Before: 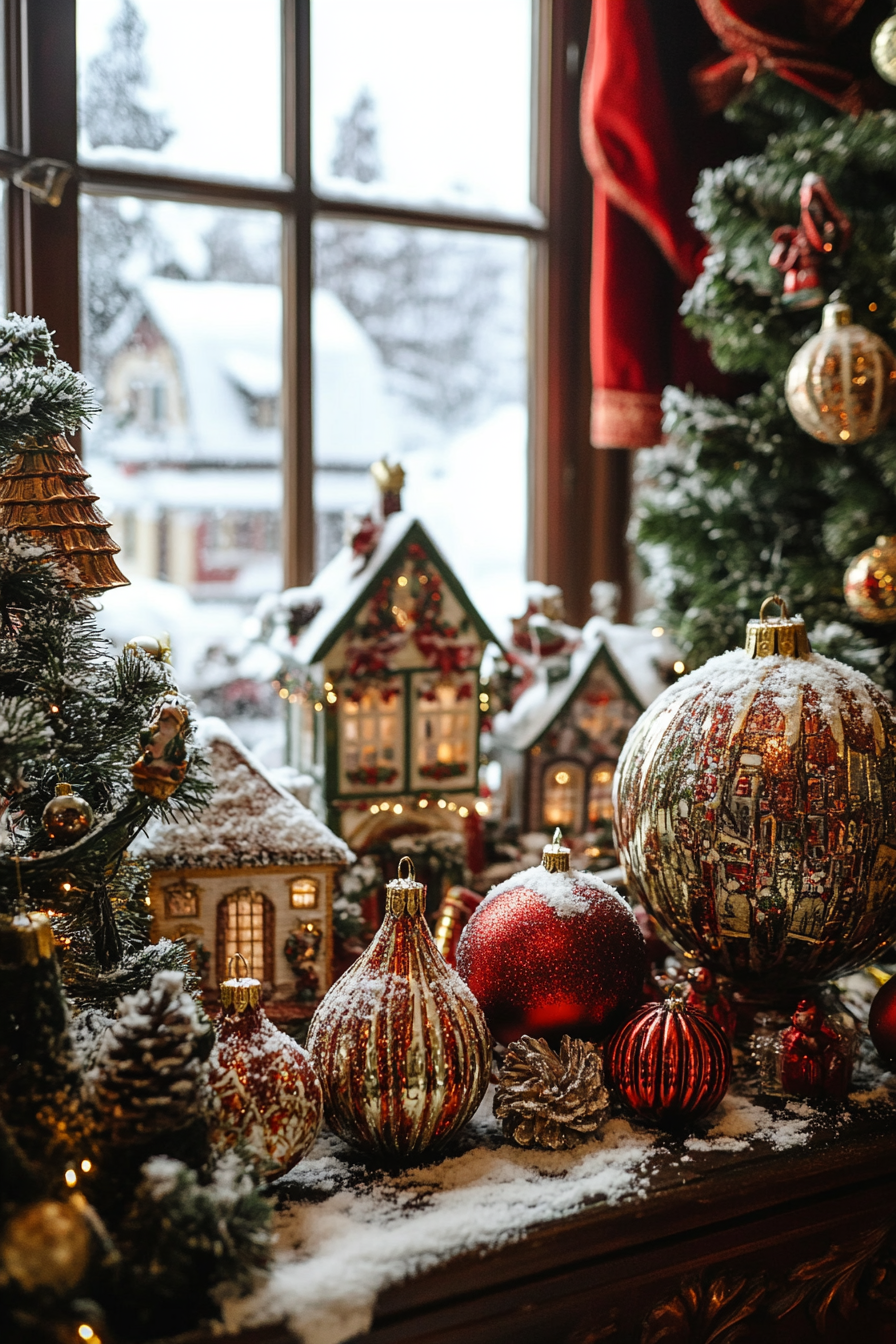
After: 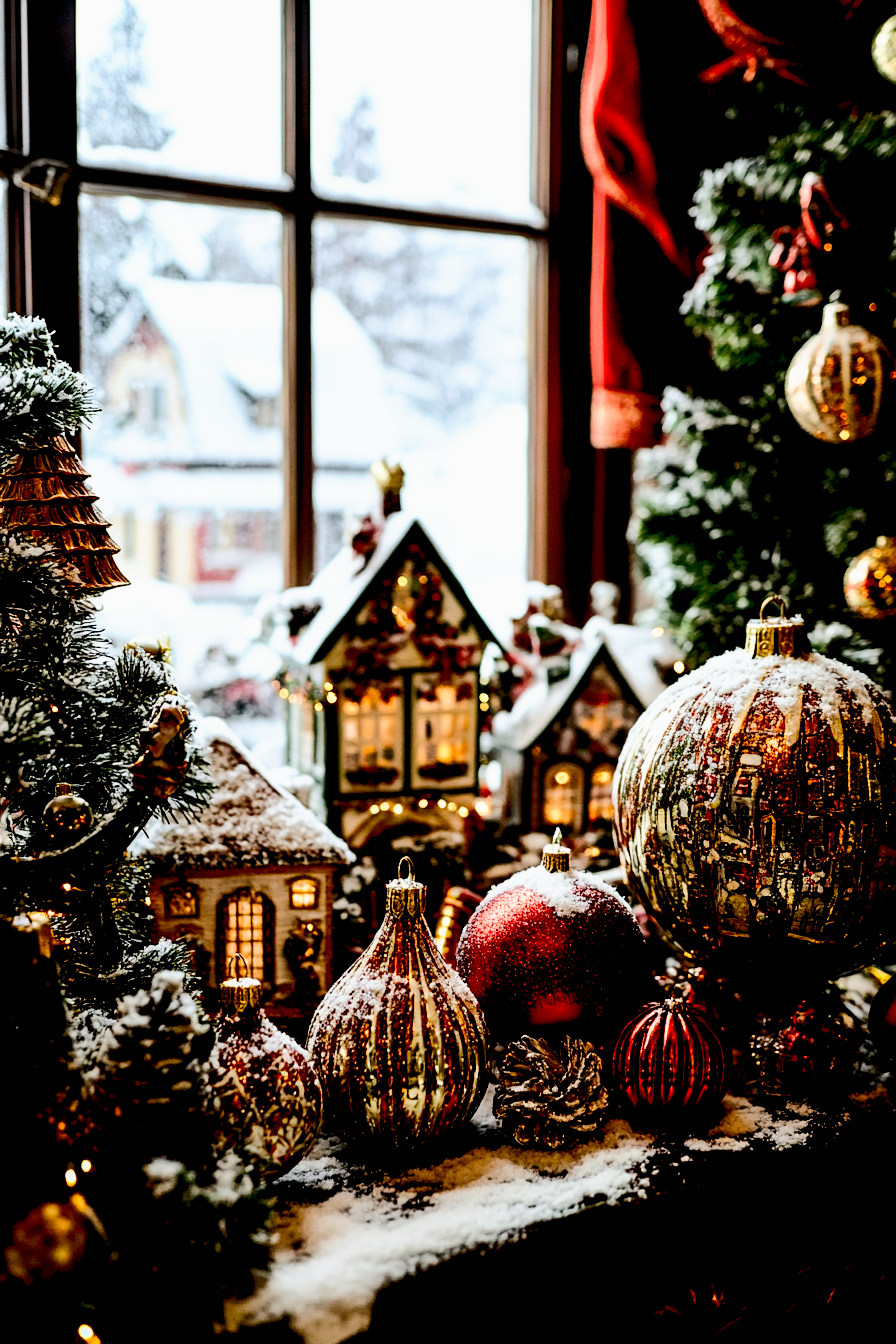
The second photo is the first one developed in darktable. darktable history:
exposure: black level correction 0.046, exposure -0.228 EV, compensate highlight preservation false
rgb curve: curves: ch0 [(0, 0) (0.284, 0.292) (0.505, 0.644) (1, 1)]; ch1 [(0, 0) (0.284, 0.292) (0.505, 0.644) (1, 1)]; ch2 [(0, 0) (0.284, 0.292) (0.505, 0.644) (1, 1)], compensate middle gray true
tone curve: curves: ch0 [(0, 0) (0.003, 0.002) (0.011, 0.01) (0.025, 0.022) (0.044, 0.039) (0.069, 0.061) (0.1, 0.088) (0.136, 0.126) (0.177, 0.167) (0.224, 0.211) (0.277, 0.27) (0.335, 0.335) (0.399, 0.407) (0.468, 0.485) (0.543, 0.569) (0.623, 0.659) (0.709, 0.756) (0.801, 0.851) (0.898, 0.961) (1, 1)], preserve colors none
